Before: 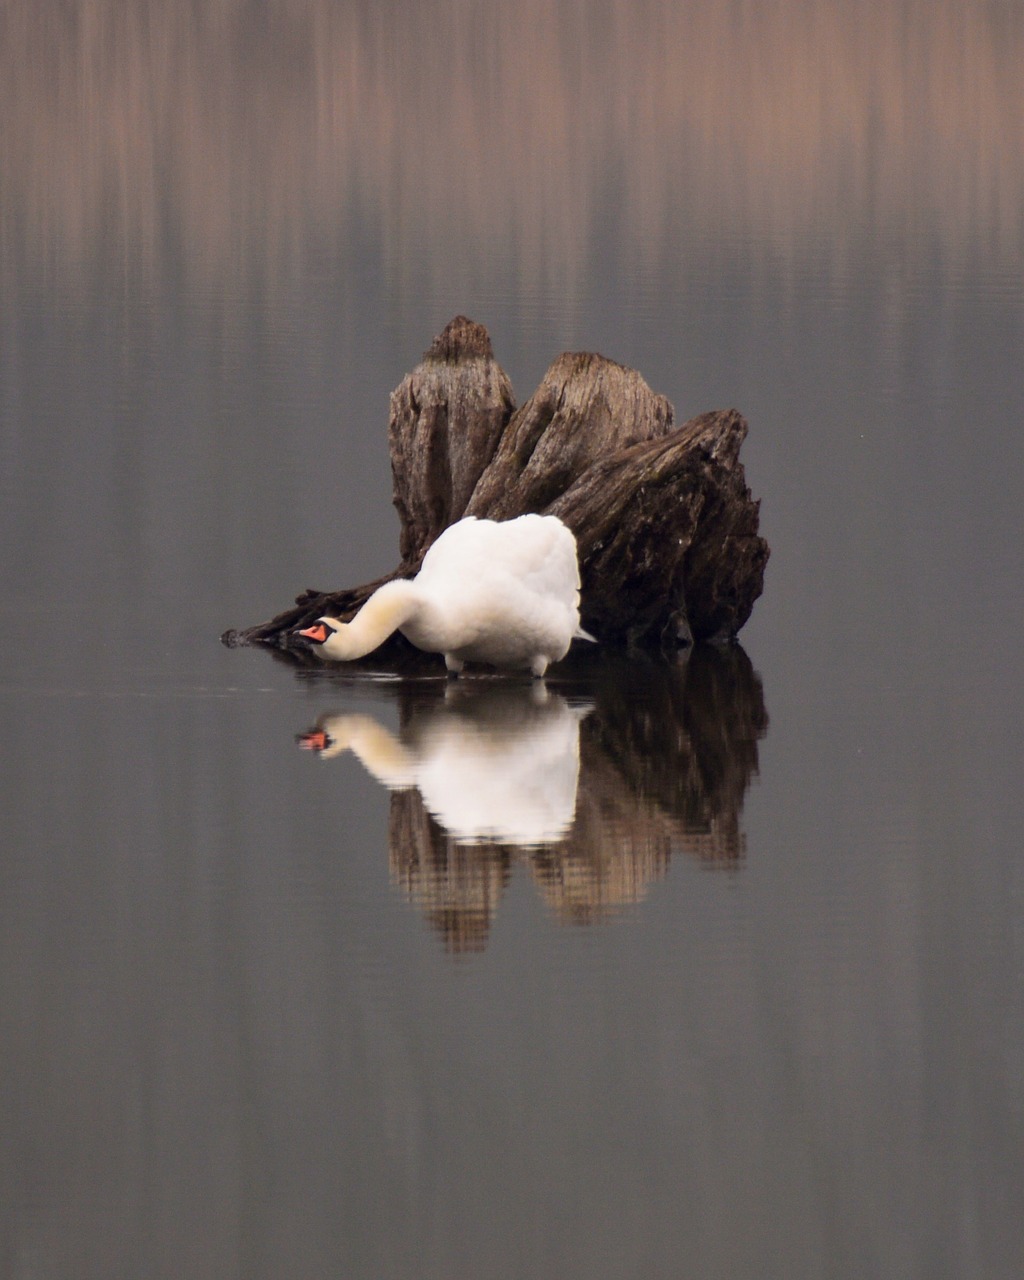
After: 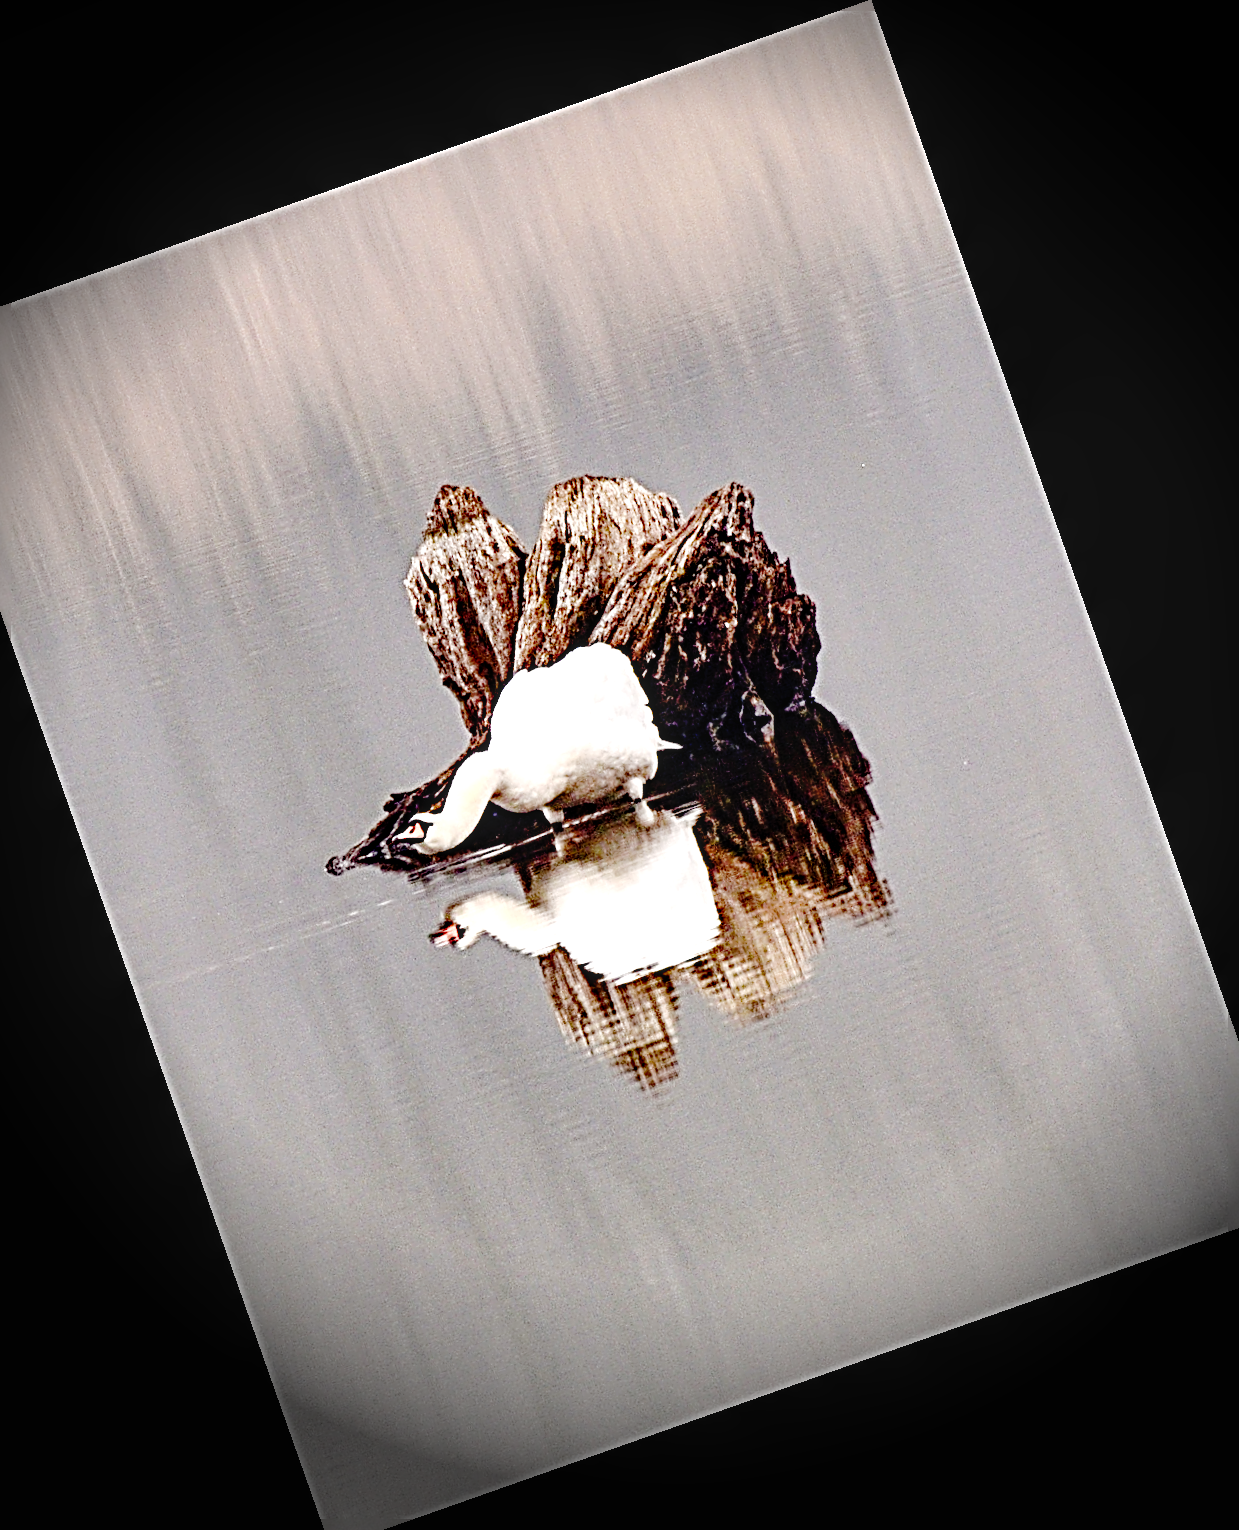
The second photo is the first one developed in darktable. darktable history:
crop and rotate: angle 19.43°, left 6.812%, right 4.125%, bottom 1.087%
color balance rgb: perceptual saturation grading › global saturation 20%, perceptual saturation grading › highlights -50%, perceptual saturation grading › shadows 30%, perceptual brilliance grading › global brilliance 10%, perceptual brilliance grading › shadows 15%
exposure: exposure 1 EV, compensate highlight preservation false
local contrast: detail 130%
vignetting: fall-off start 76.42%, fall-off radius 27.36%, brightness -0.872, center (0.037, -0.09), width/height ratio 0.971
sharpen: radius 4.001, amount 2
base curve: curves: ch0 [(0, 0) (0.036, 0.01) (0.123, 0.254) (0.258, 0.504) (0.507, 0.748) (1, 1)], preserve colors none
shadows and highlights: soften with gaussian
